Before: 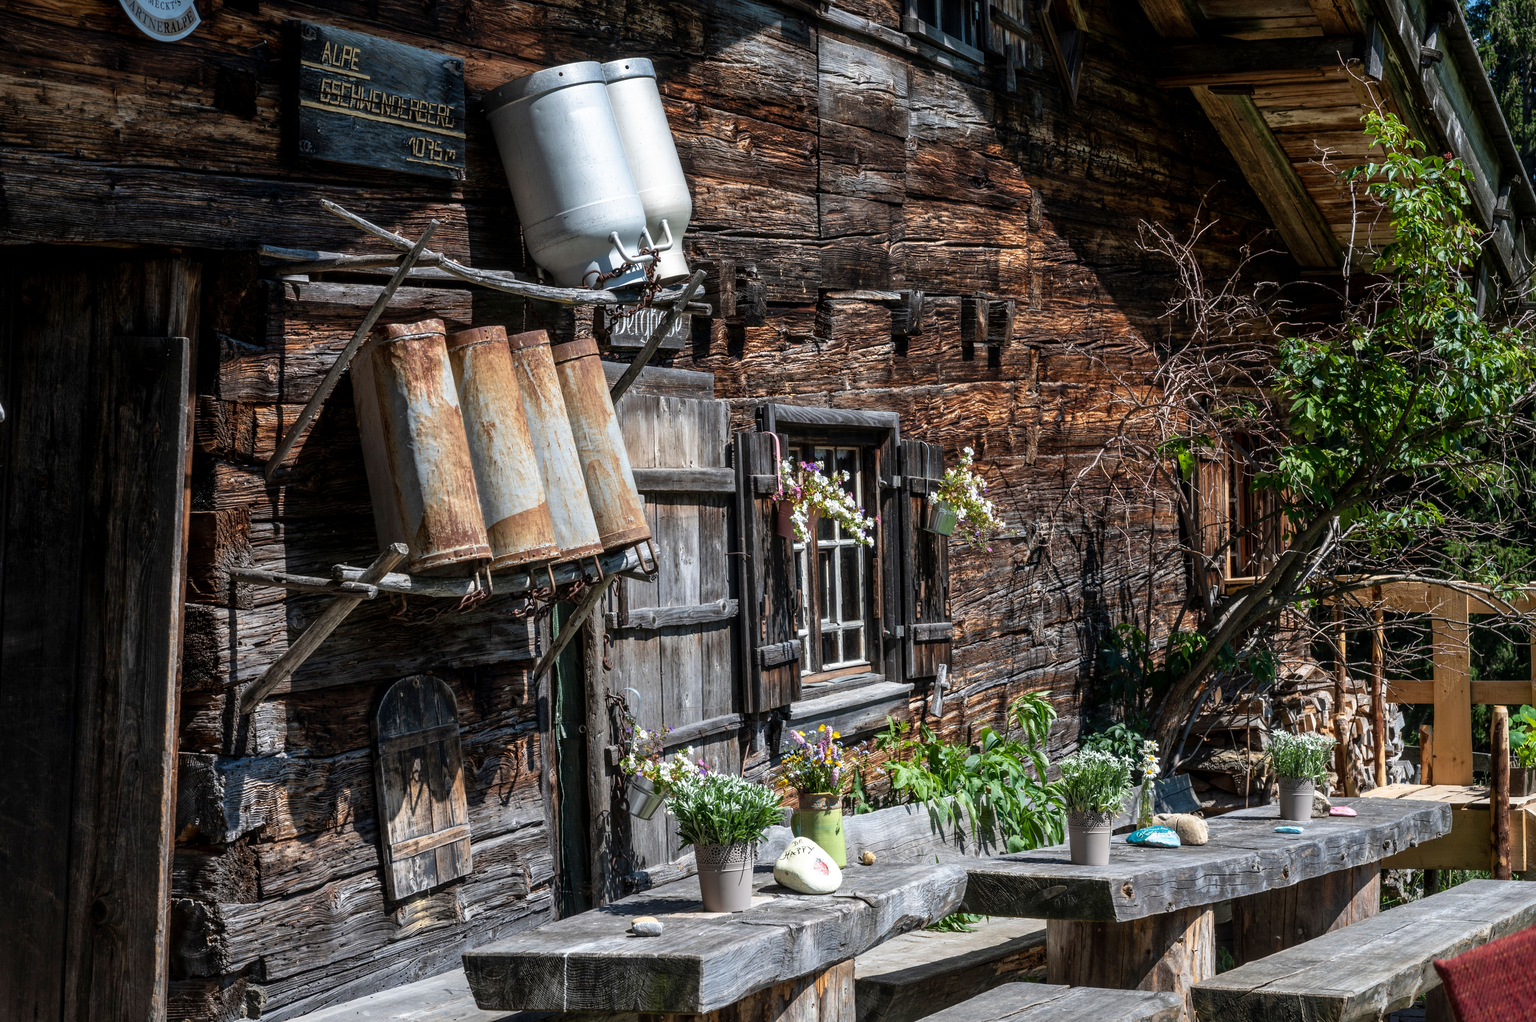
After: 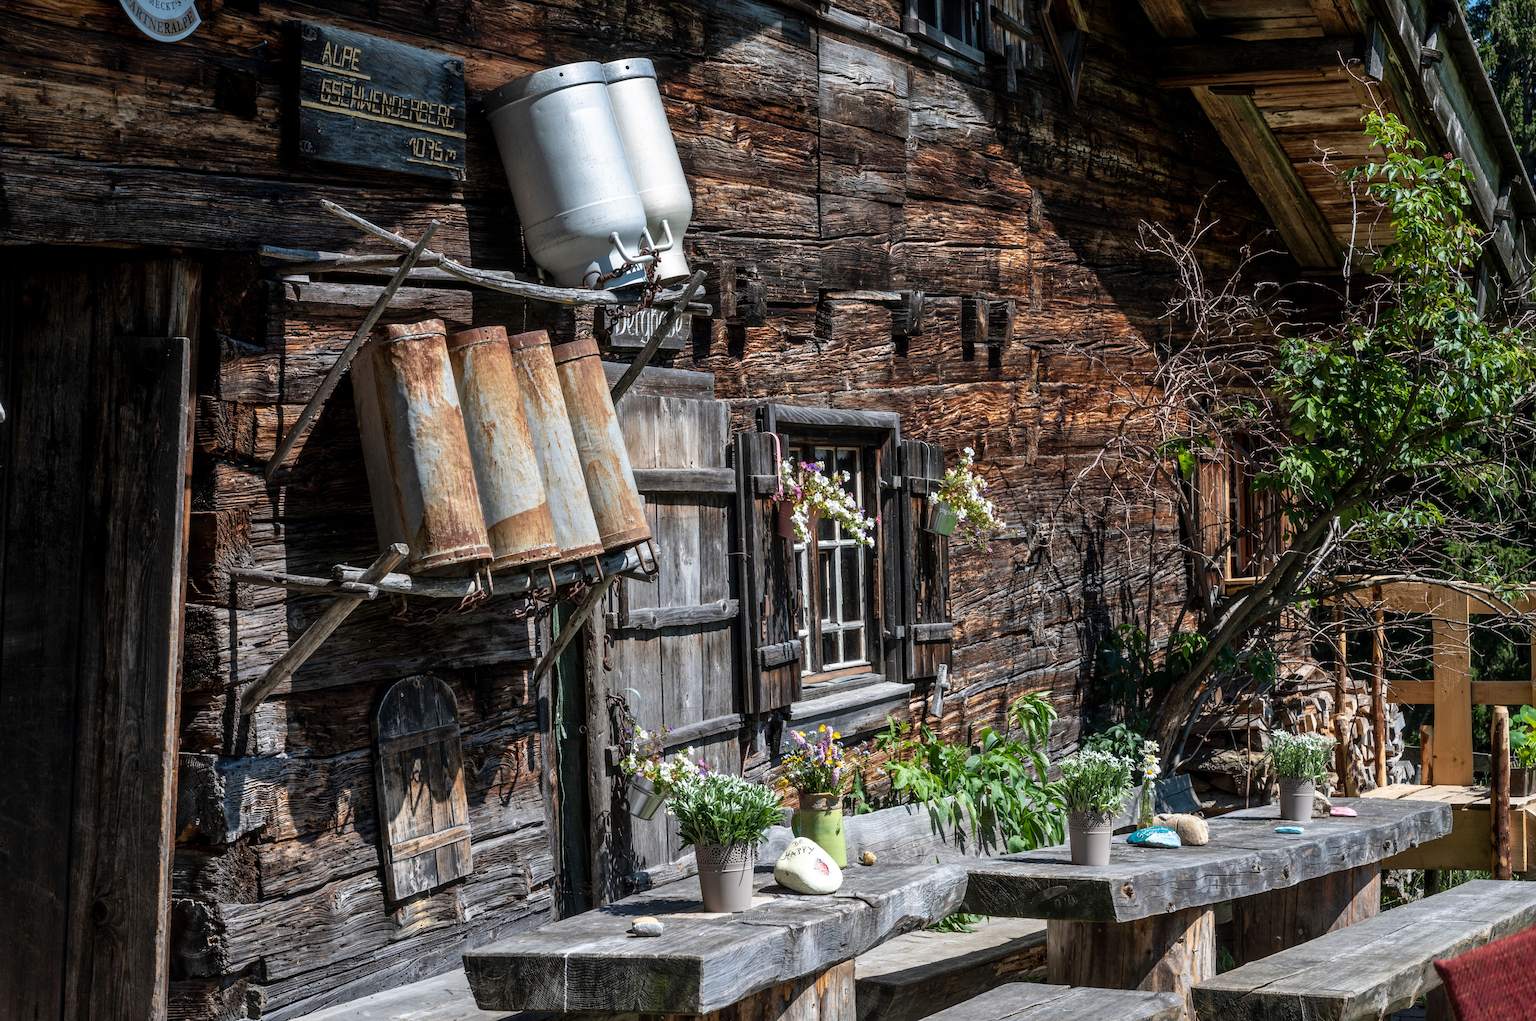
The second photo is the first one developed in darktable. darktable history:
shadows and highlights: shadows 20.97, highlights -37.21, soften with gaussian
